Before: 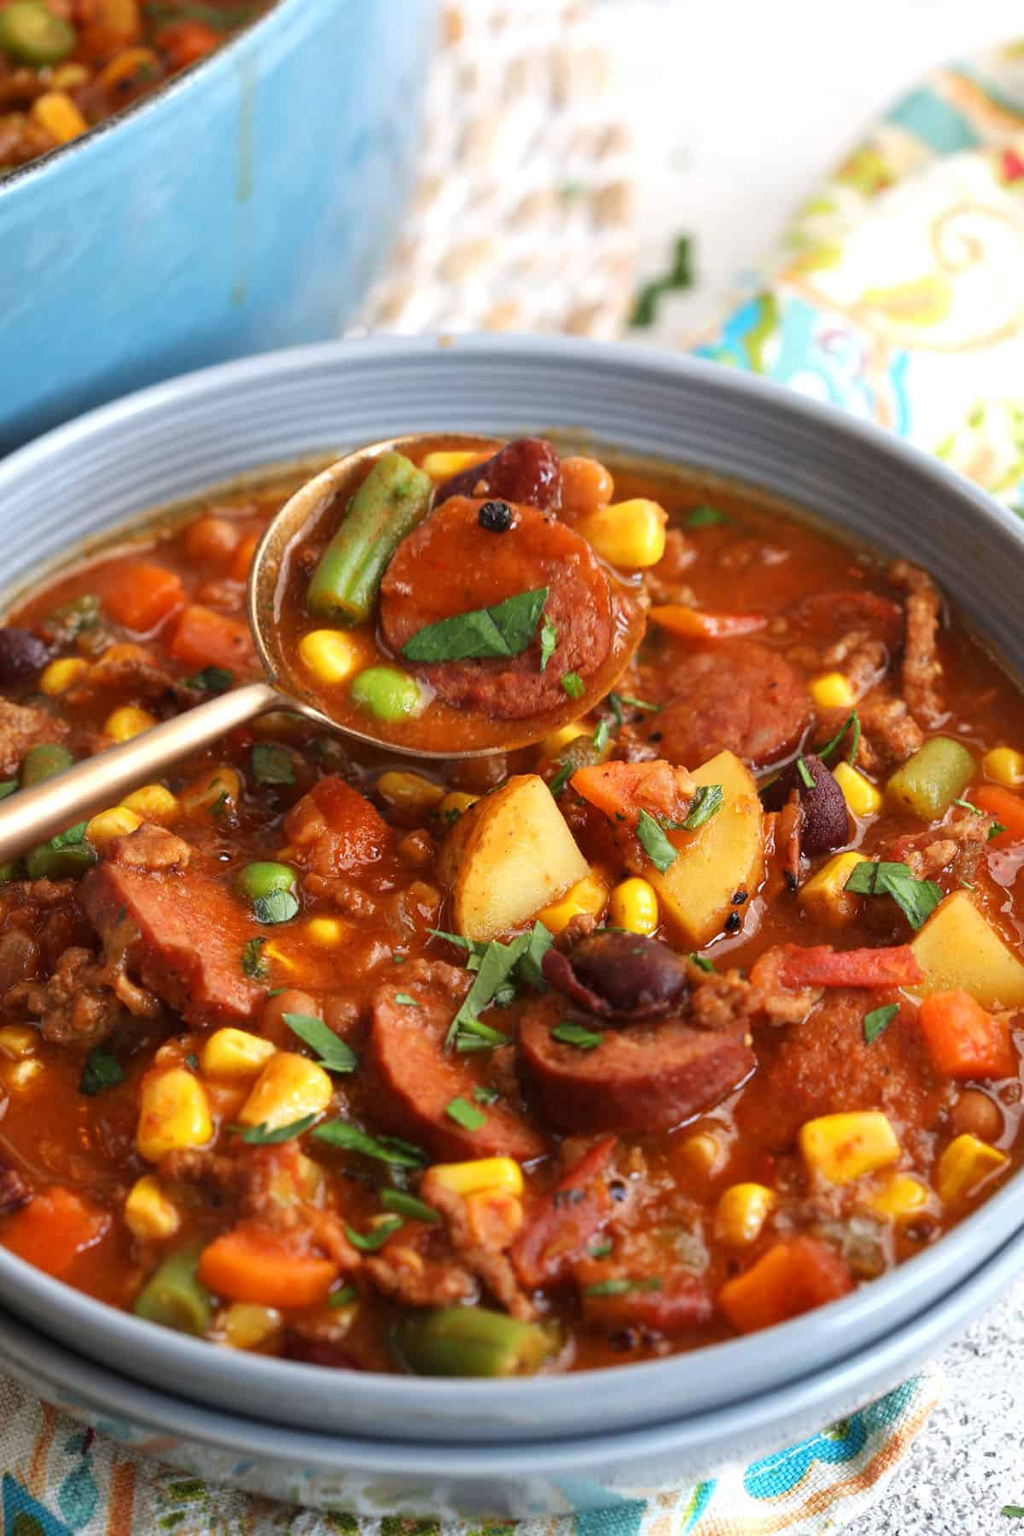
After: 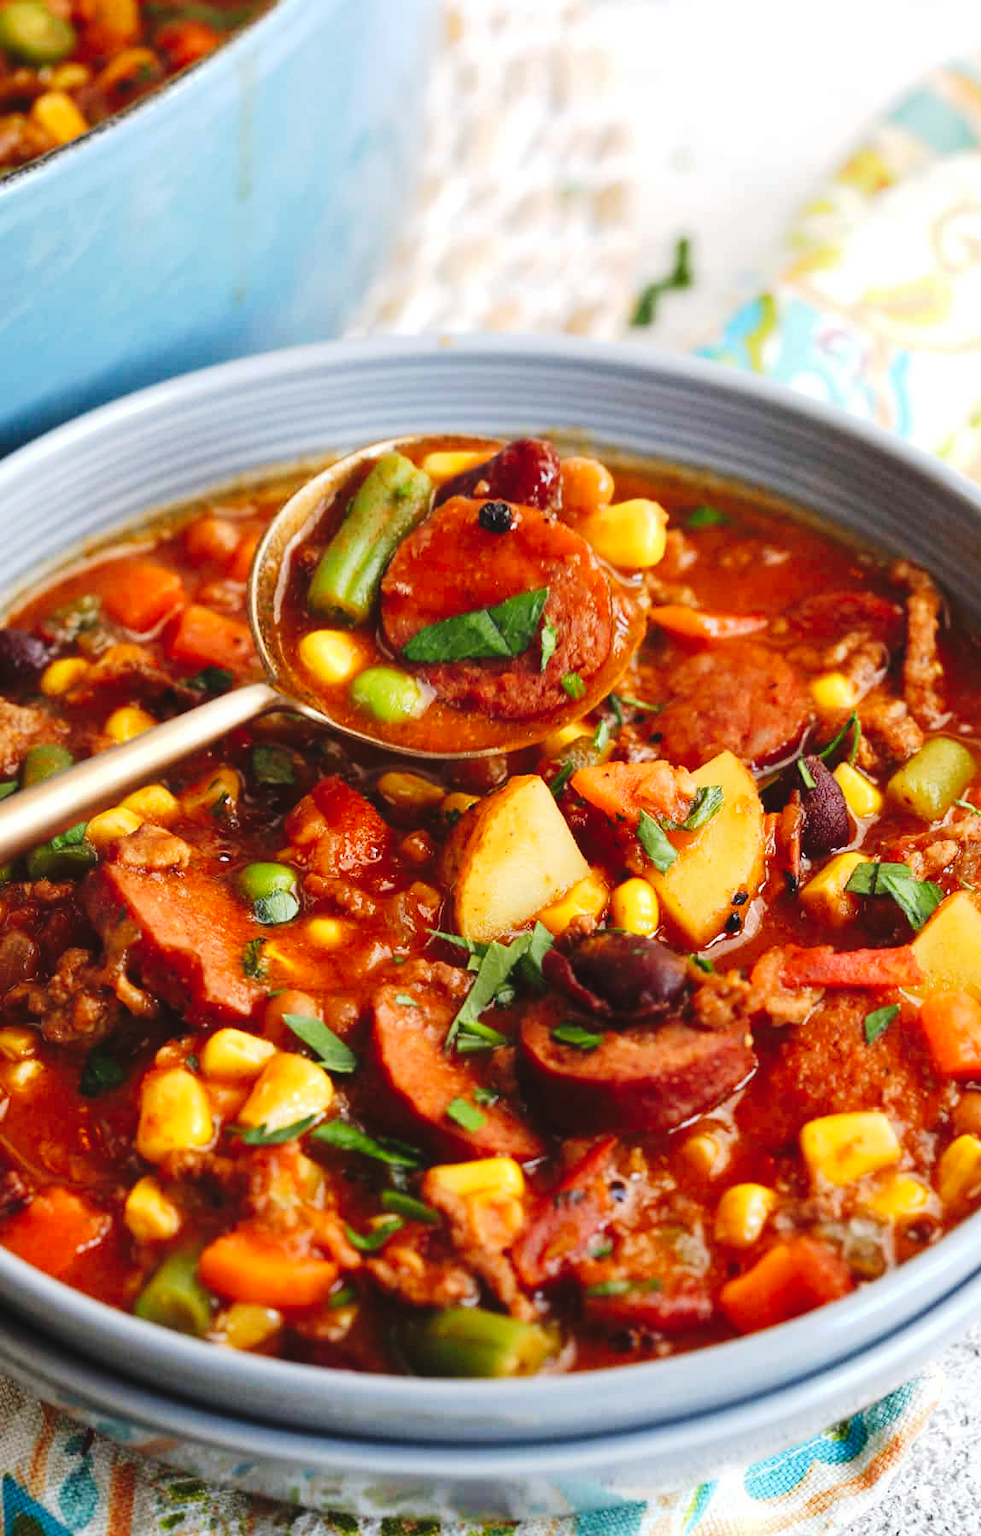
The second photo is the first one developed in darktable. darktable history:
crop: right 4.126%, bottom 0.031%
tone curve: curves: ch0 [(0, 0) (0.003, 0.042) (0.011, 0.043) (0.025, 0.047) (0.044, 0.059) (0.069, 0.07) (0.1, 0.085) (0.136, 0.107) (0.177, 0.139) (0.224, 0.185) (0.277, 0.258) (0.335, 0.34) (0.399, 0.434) (0.468, 0.526) (0.543, 0.623) (0.623, 0.709) (0.709, 0.794) (0.801, 0.866) (0.898, 0.919) (1, 1)], preserve colors none
